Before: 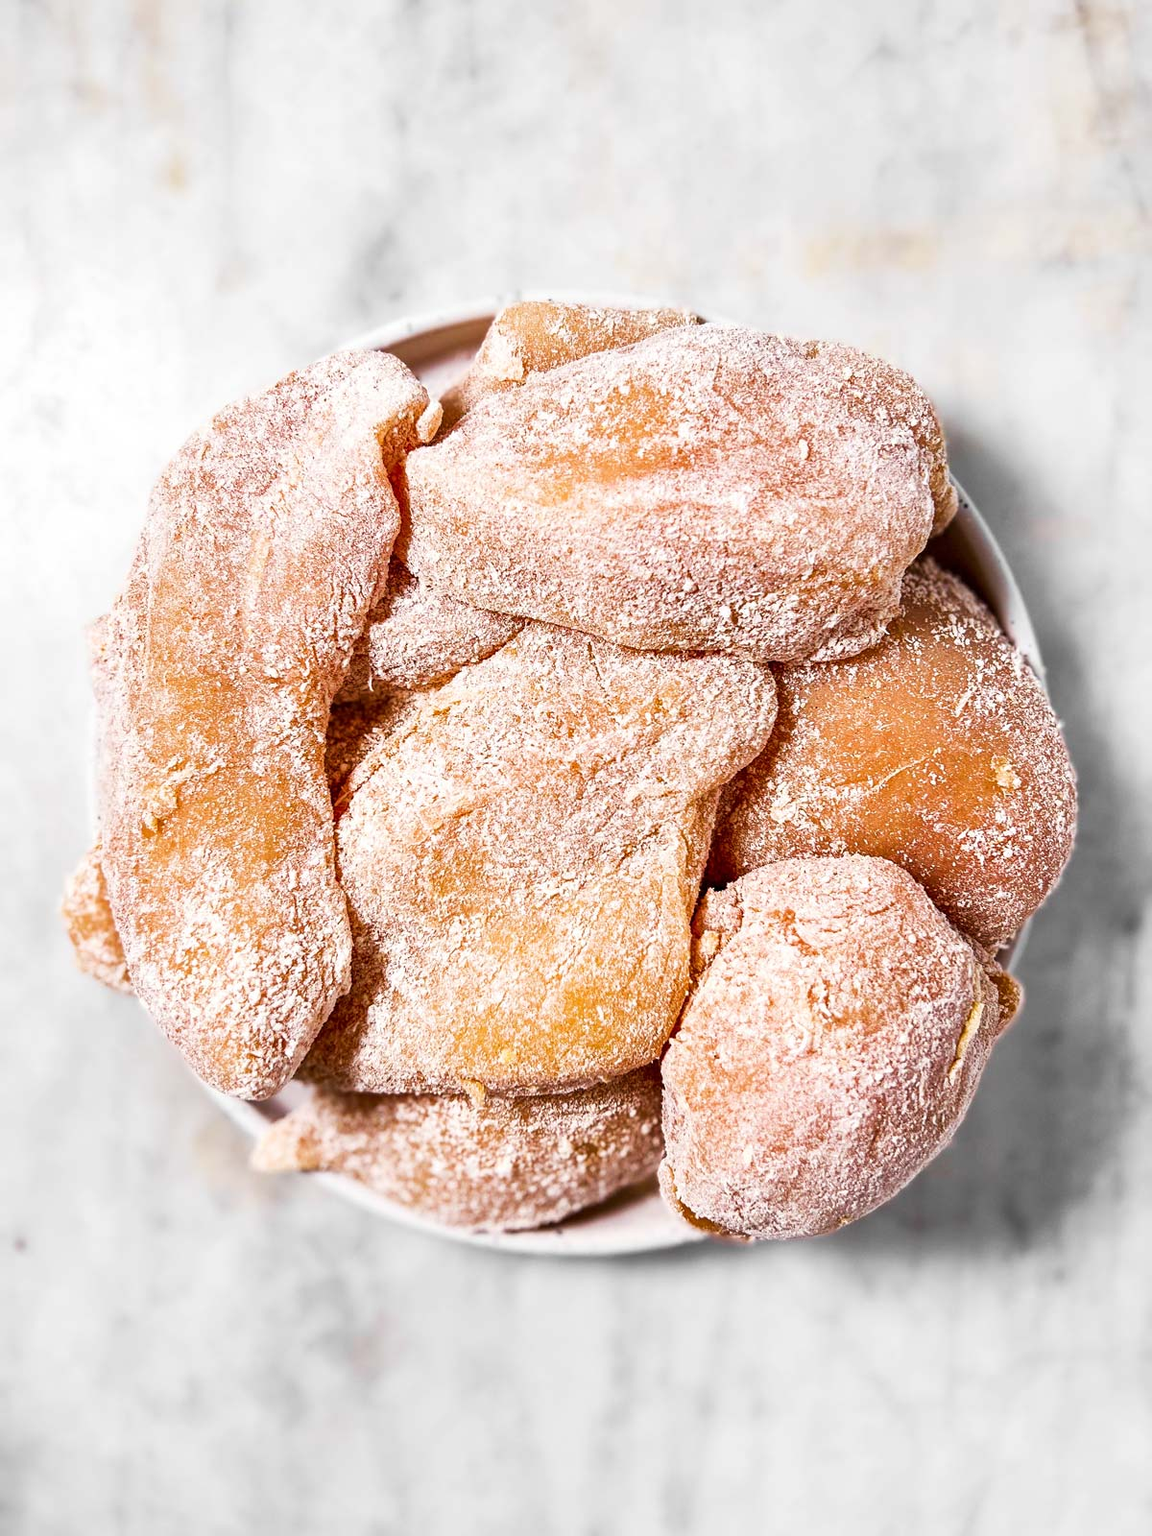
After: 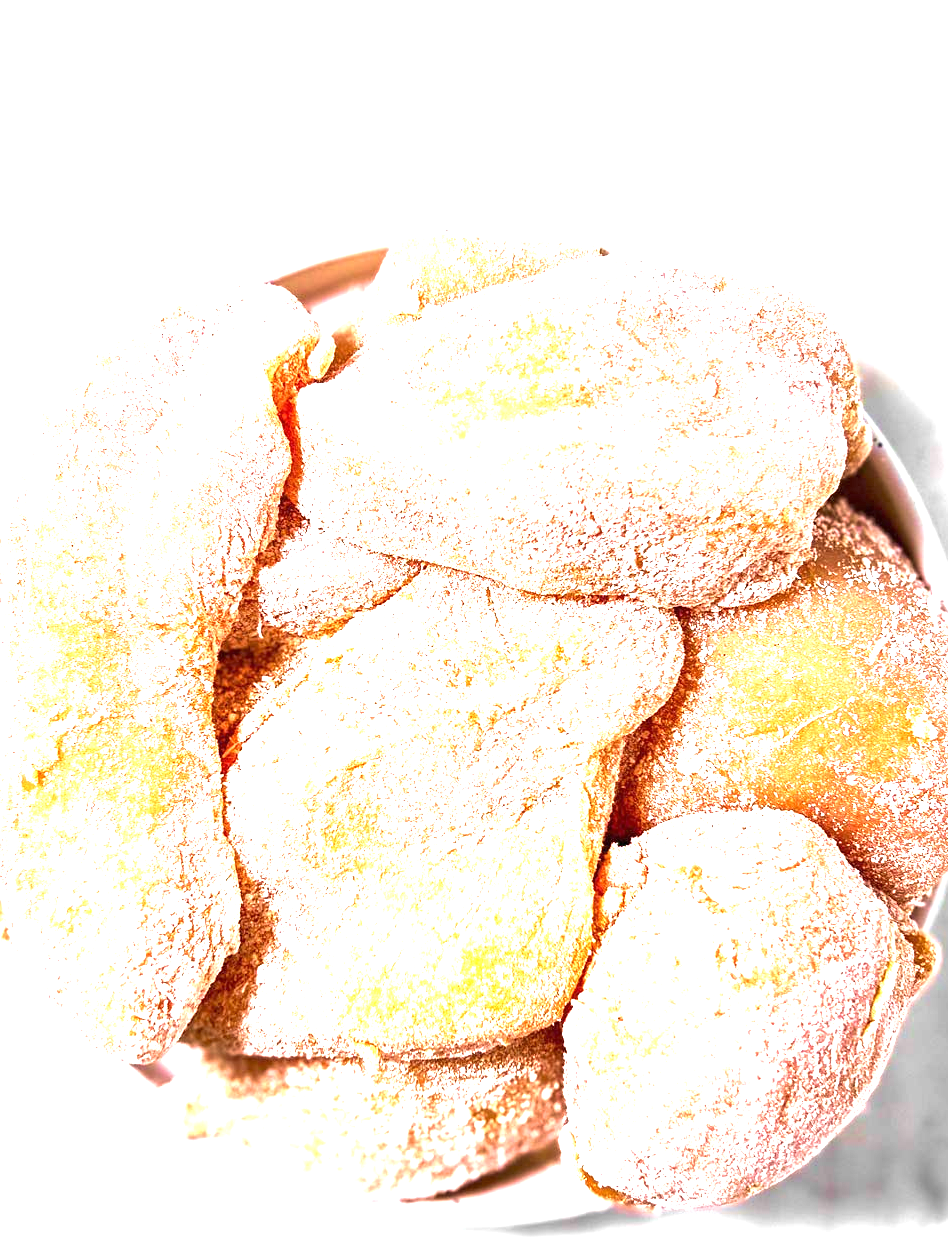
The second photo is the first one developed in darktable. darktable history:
crop and rotate: left 10.515%, top 5.129%, right 10.465%, bottom 16.455%
exposure: black level correction 0, exposure 1.623 EV, compensate exposure bias true, compensate highlight preservation false
velvia: strength 44.42%
